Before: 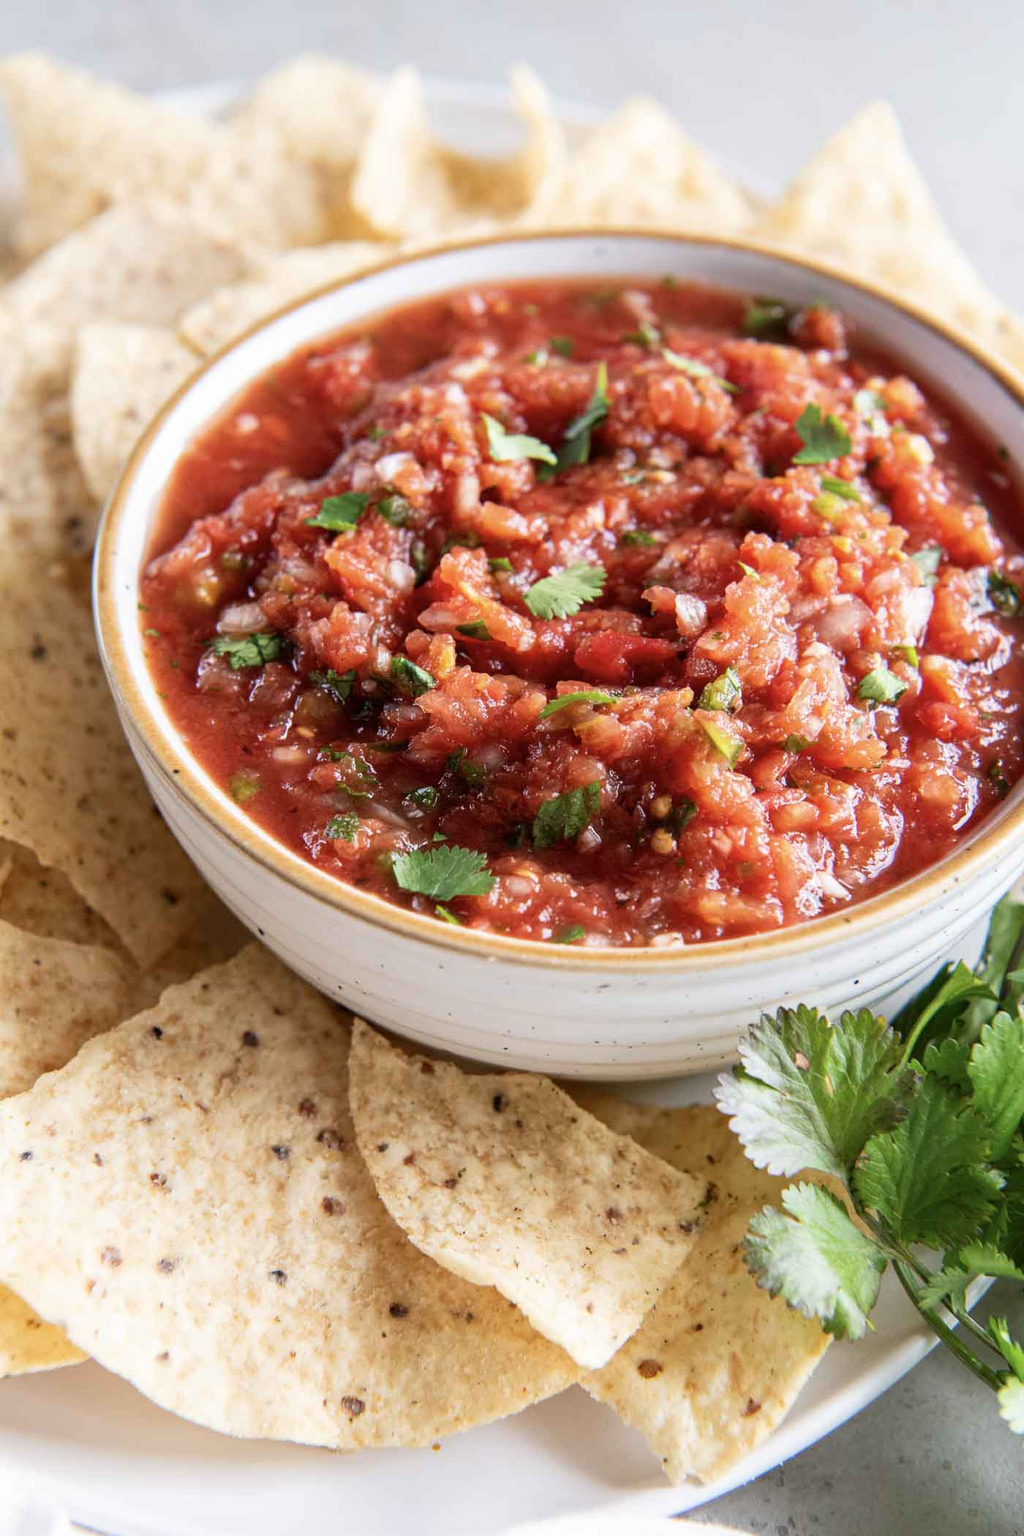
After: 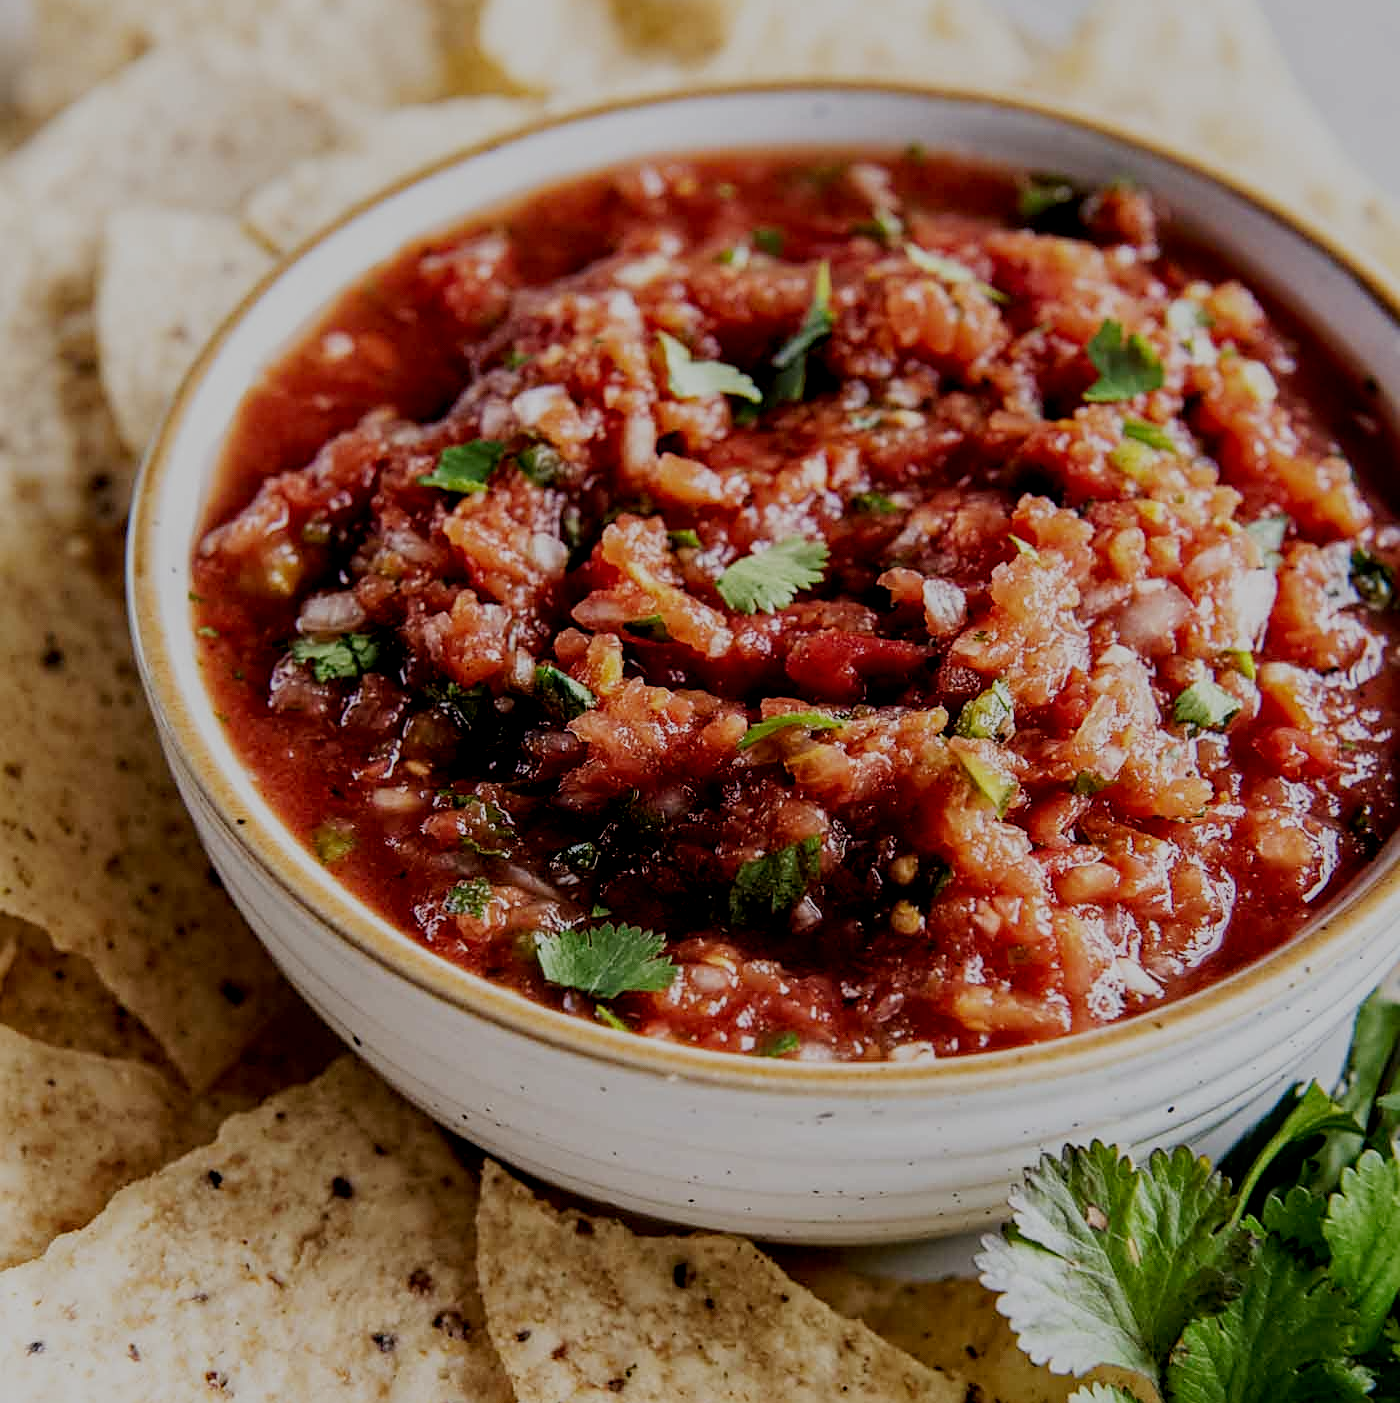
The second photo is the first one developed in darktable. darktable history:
filmic rgb: black relative exposure -7.21 EV, white relative exposure 5.39 EV, hardness 3.02, add noise in highlights 0.002, preserve chrominance no, color science v3 (2019), use custom middle-gray values true, contrast in highlights soft
sharpen: on, module defaults
local contrast: on, module defaults
exposure: black level correction -0.017, exposure -1.122 EV, compensate exposure bias true, compensate highlight preservation false
crop: top 11.134%, bottom 22.032%
tone curve: curves: ch0 [(0, 0.013) (0.054, 0.018) (0.205, 0.191) (0.289, 0.292) (0.39, 0.424) (0.493, 0.551) (0.666, 0.743) (0.795, 0.841) (1, 0.998)]; ch1 [(0, 0) (0.385, 0.343) (0.439, 0.415) (0.494, 0.495) (0.501, 0.501) (0.51, 0.509) (0.54, 0.552) (0.586, 0.614) (0.66, 0.706) (0.783, 0.804) (1, 1)]; ch2 [(0, 0) (0.32, 0.281) (0.403, 0.399) (0.441, 0.428) (0.47, 0.469) (0.498, 0.496) (0.524, 0.538) (0.566, 0.579) (0.633, 0.665) (0.7, 0.711) (1, 1)], preserve colors none
